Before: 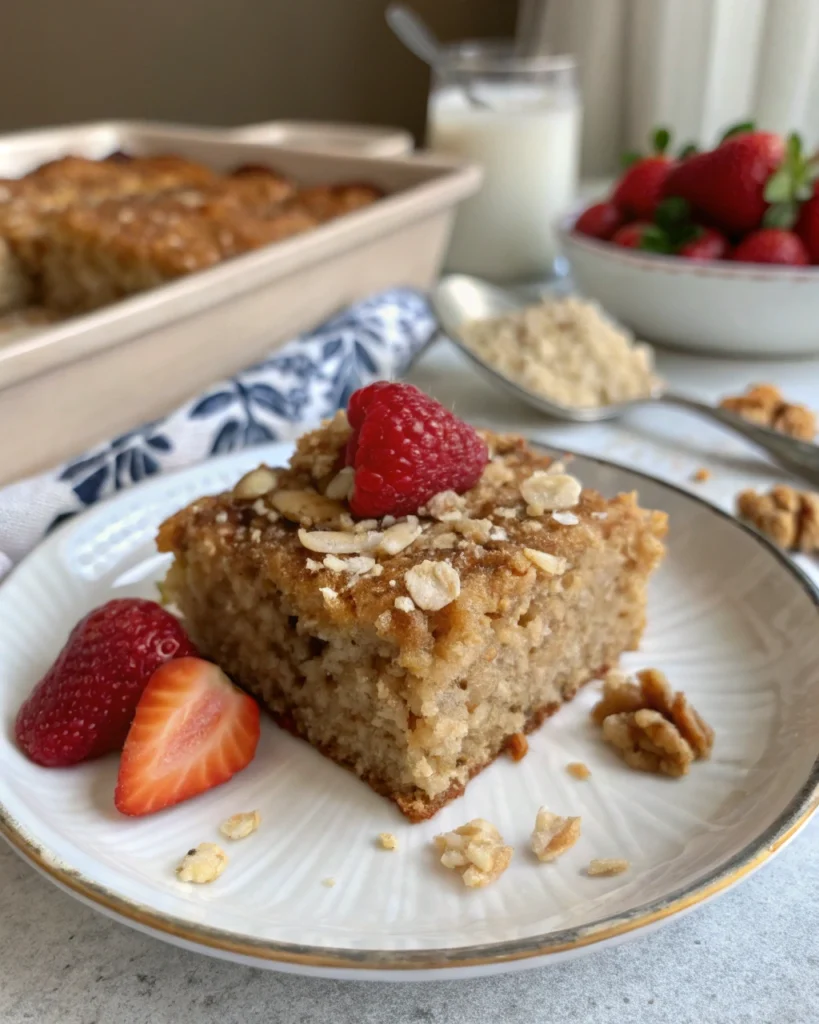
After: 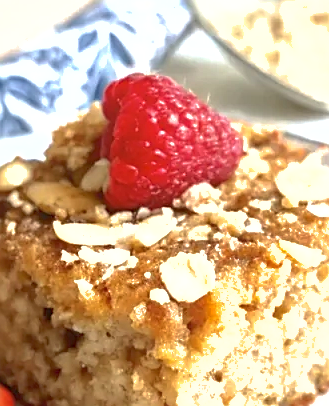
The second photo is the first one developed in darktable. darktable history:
shadows and highlights: on, module defaults
local contrast: mode bilateral grid, contrast 20, coarseness 50, detail 120%, midtone range 0.2
exposure: black level correction 0, exposure 1.501 EV, compensate exposure bias true, compensate highlight preservation false
crop: left 29.956%, top 30.081%, right 29.866%, bottom 30.205%
color correction: highlights a* -0.137, highlights b* 0.108
sharpen: on, module defaults
contrast brightness saturation: saturation -0.046
